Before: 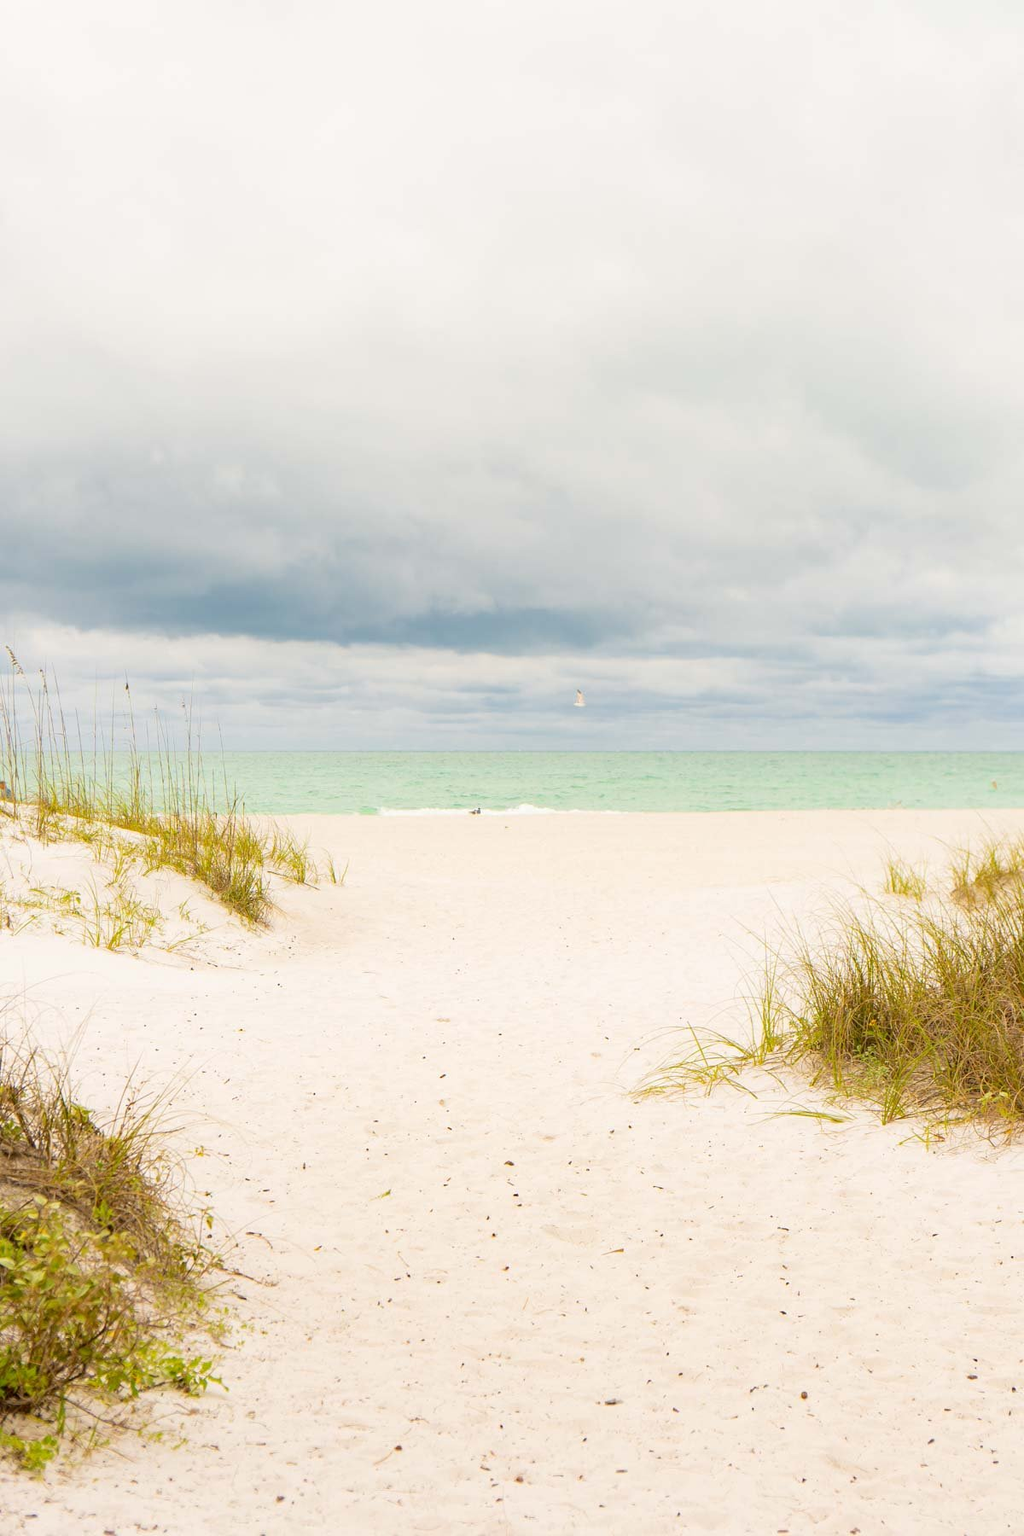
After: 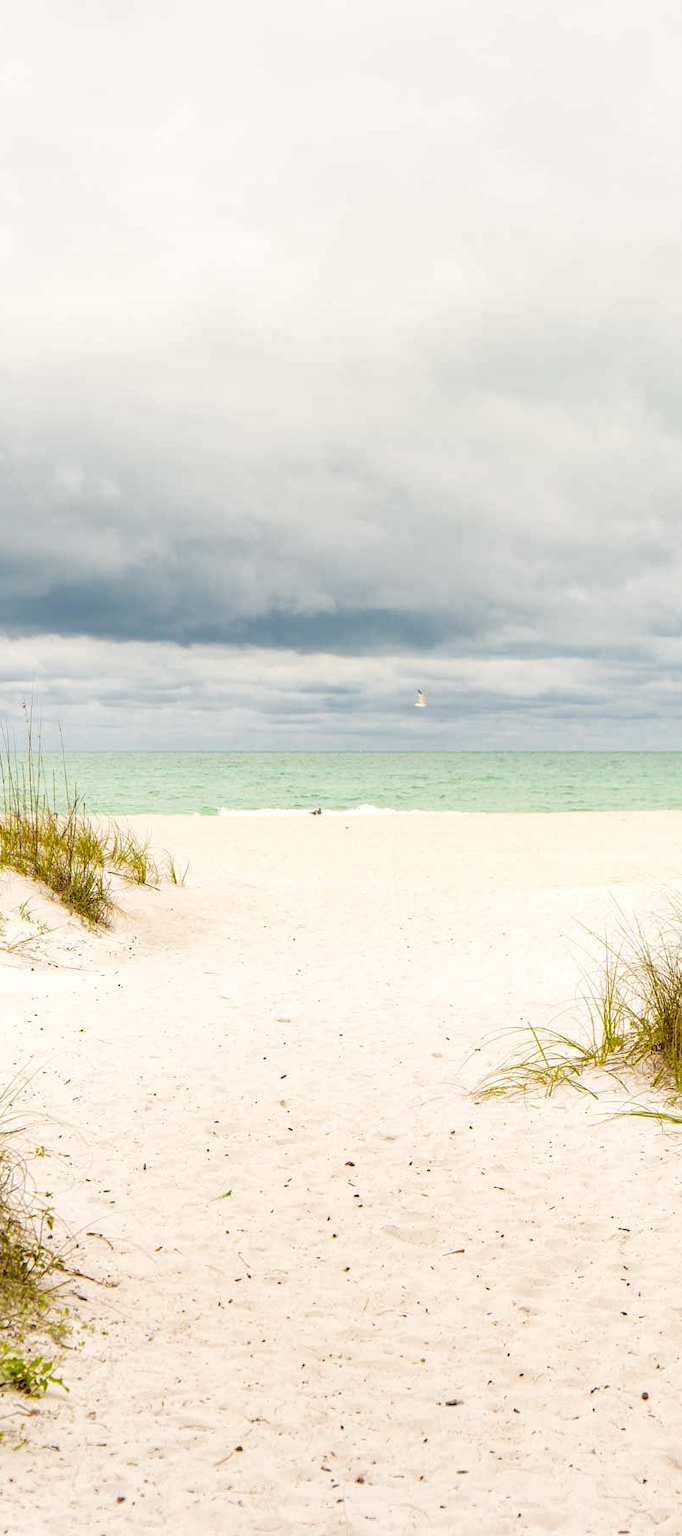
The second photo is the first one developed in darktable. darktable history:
local contrast: highlights 60%, shadows 59%, detail 160%
crop and rotate: left 15.636%, right 17.758%
